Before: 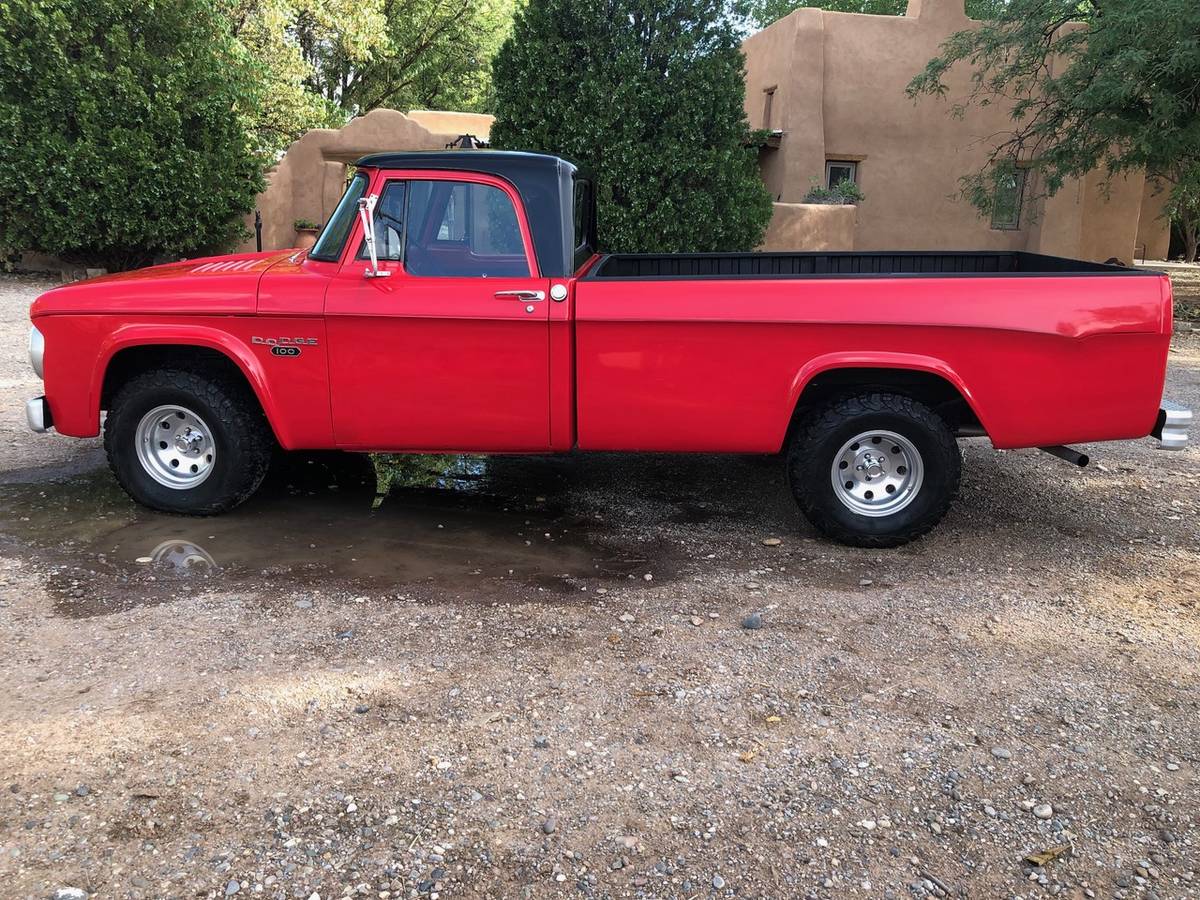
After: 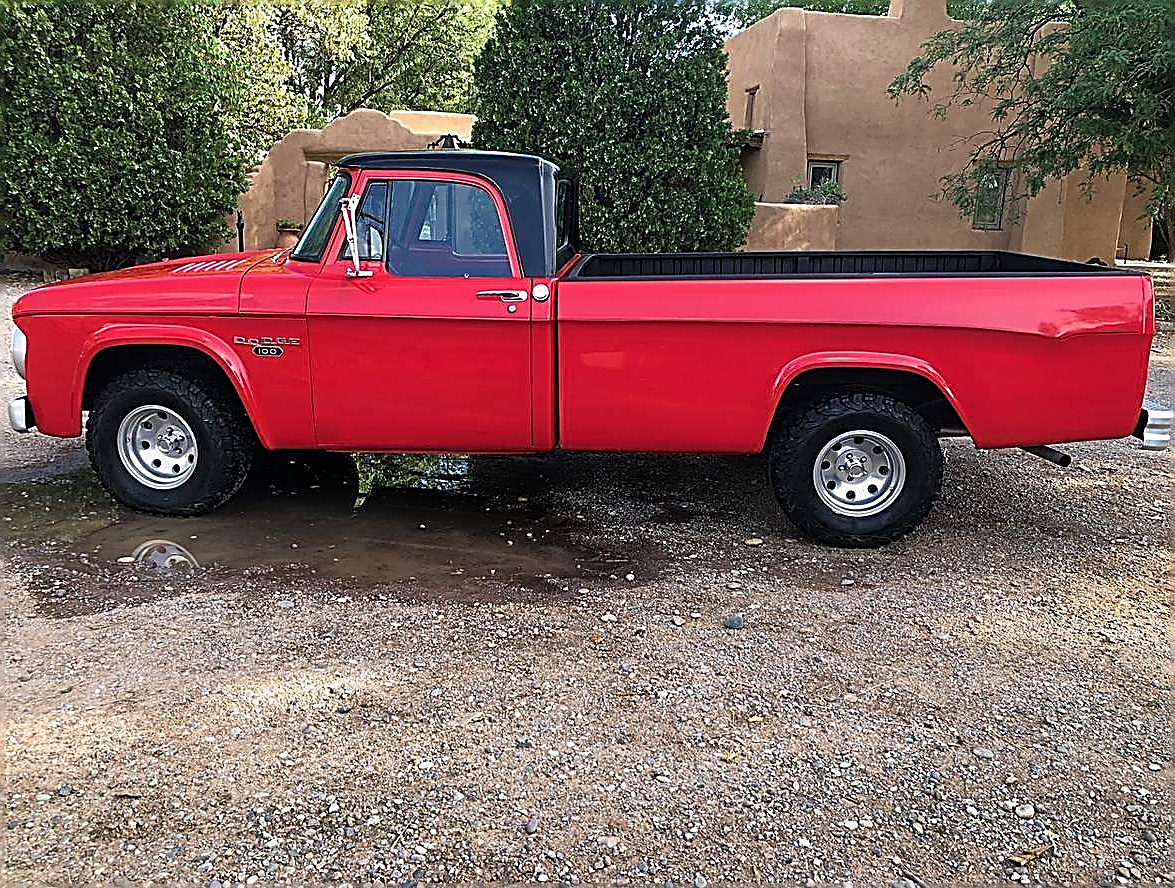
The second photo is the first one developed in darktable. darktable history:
velvia: strength 14.55%
crop and rotate: left 1.559%, right 0.514%, bottom 1.29%
sharpen: amount 1.996
